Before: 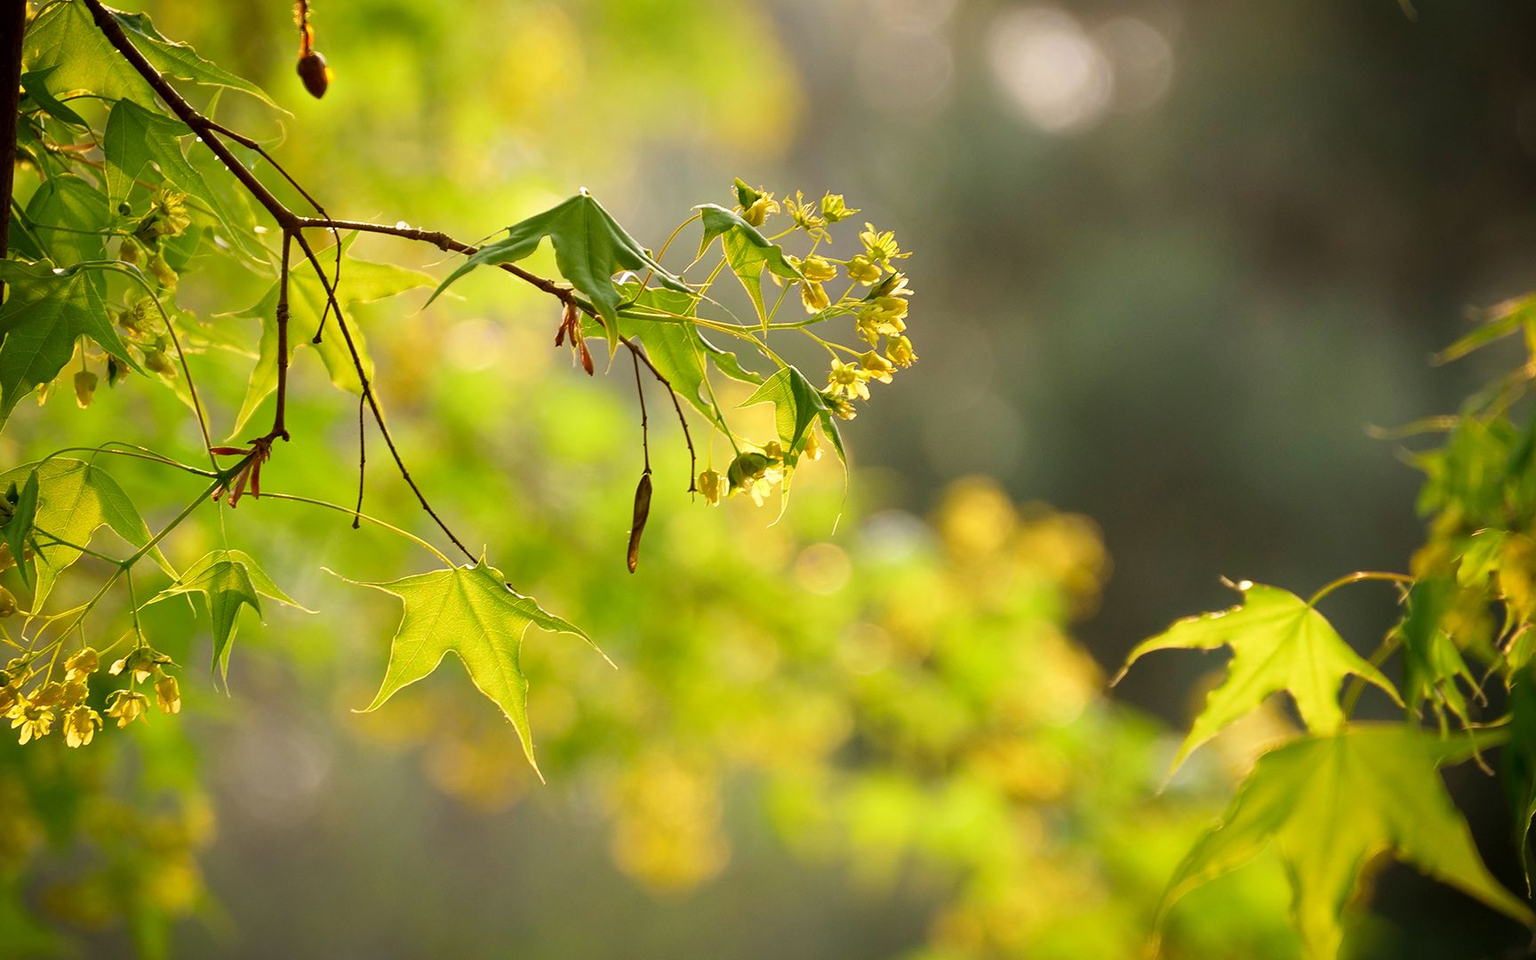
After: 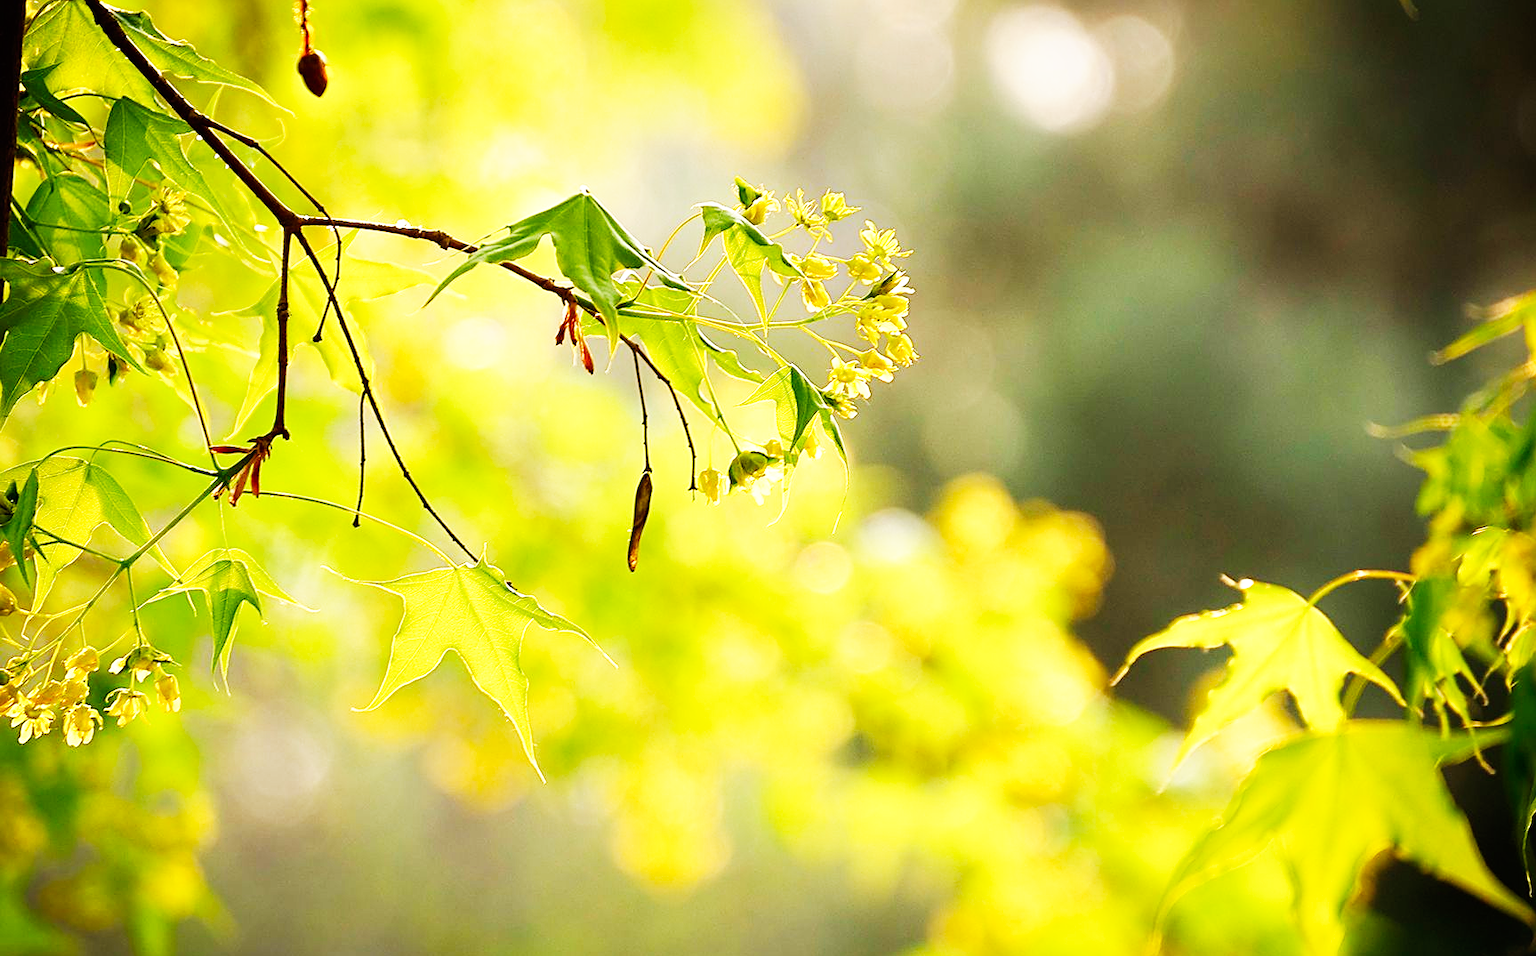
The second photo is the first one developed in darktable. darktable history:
base curve: curves: ch0 [(0, 0) (0.007, 0.004) (0.027, 0.03) (0.046, 0.07) (0.207, 0.54) (0.442, 0.872) (0.673, 0.972) (1, 1)], preserve colors none
crop: top 0.243%, bottom 0.197%
sharpen: on, module defaults
